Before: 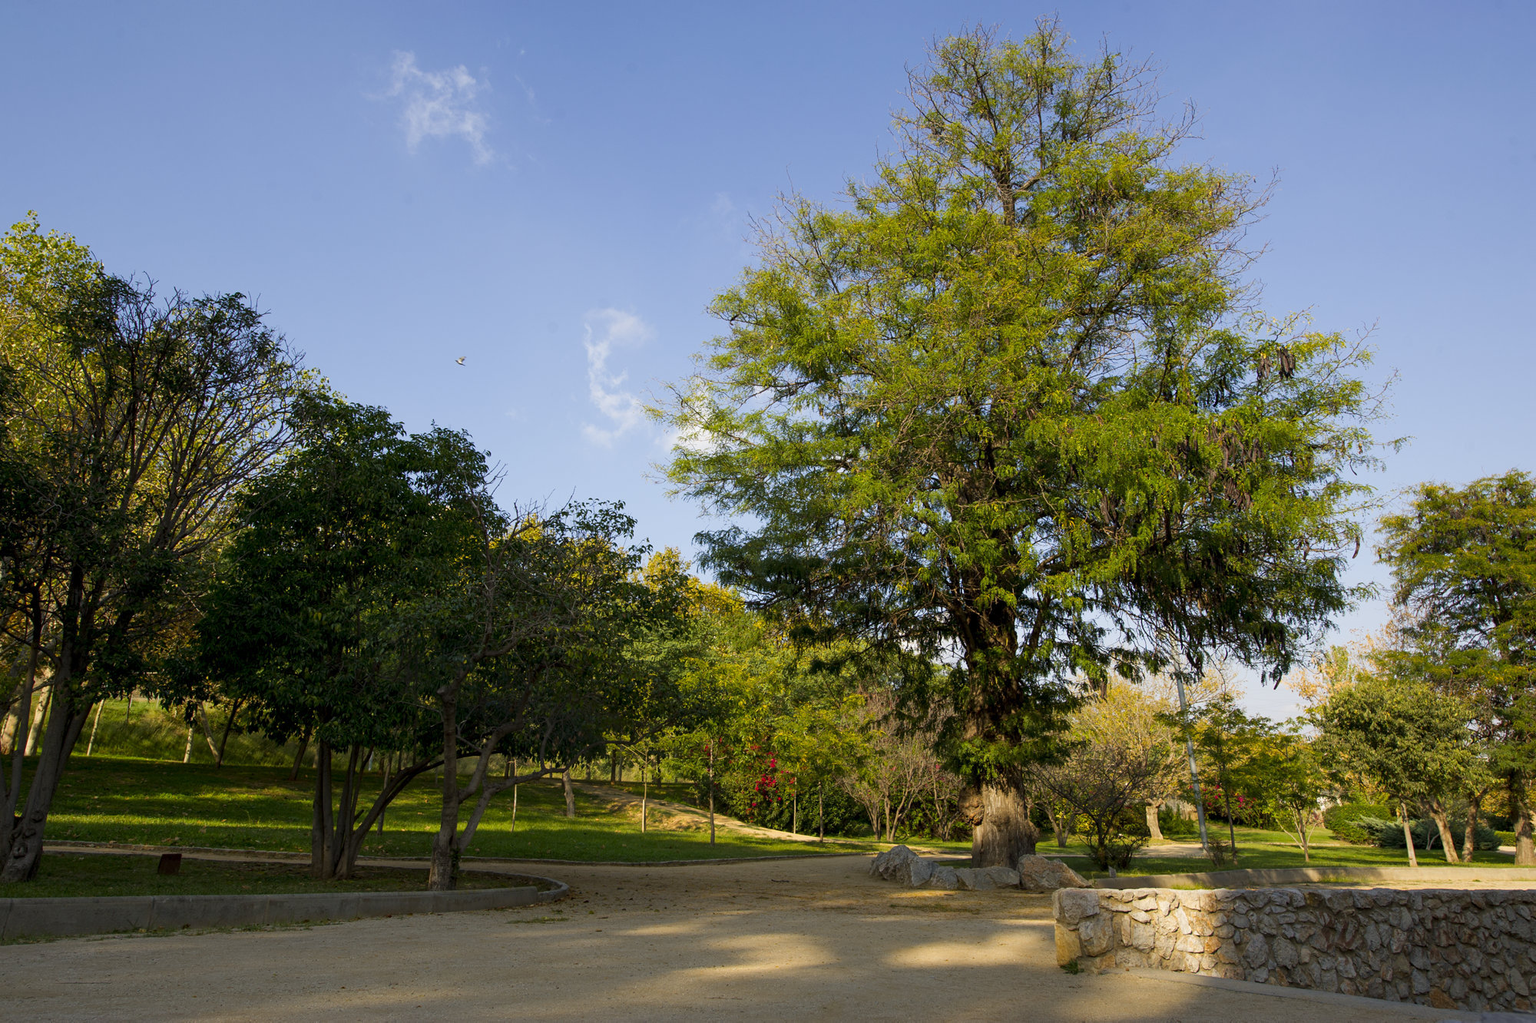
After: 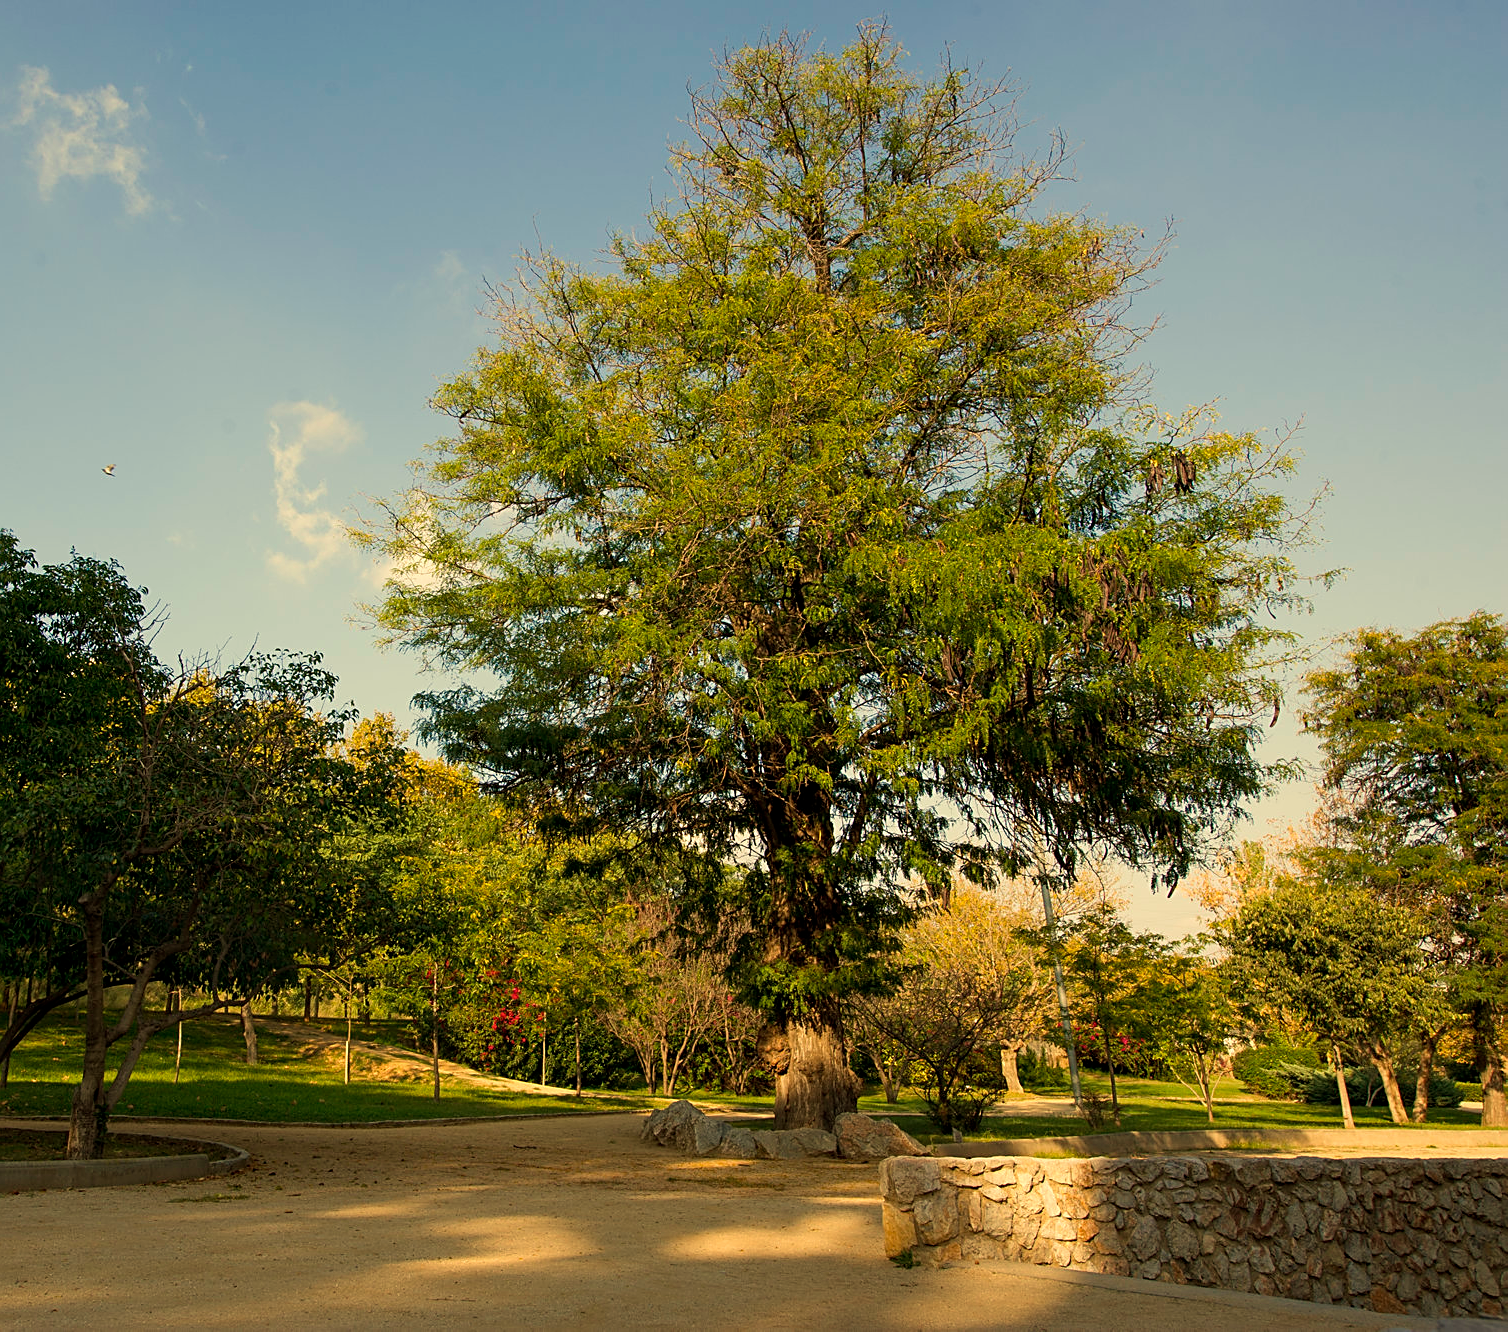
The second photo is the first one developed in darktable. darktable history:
white balance: red 1.08, blue 0.791
velvia: on, module defaults
crop and rotate: left 24.6%
sharpen: on, module defaults
